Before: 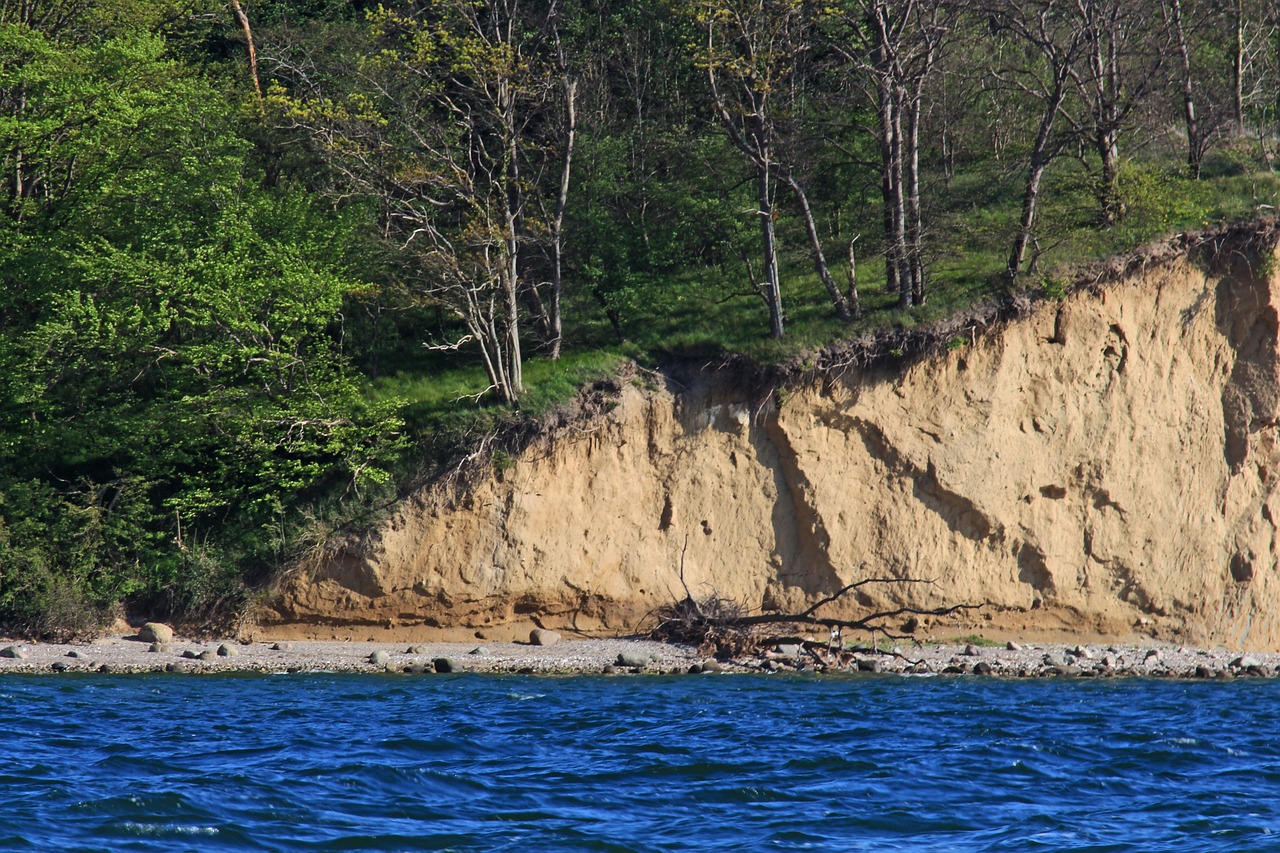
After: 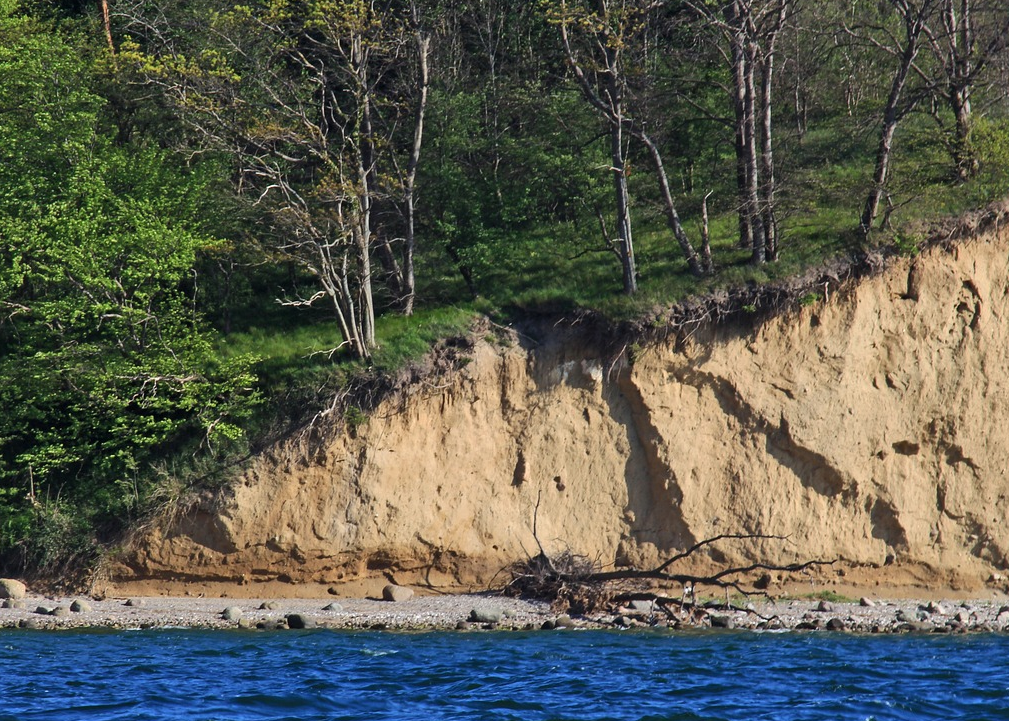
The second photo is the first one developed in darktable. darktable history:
crop: left 11.556%, top 5.168%, right 9.57%, bottom 10.251%
shadows and highlights: shadows 24.57, highlights -77.54, soften with gaussian
